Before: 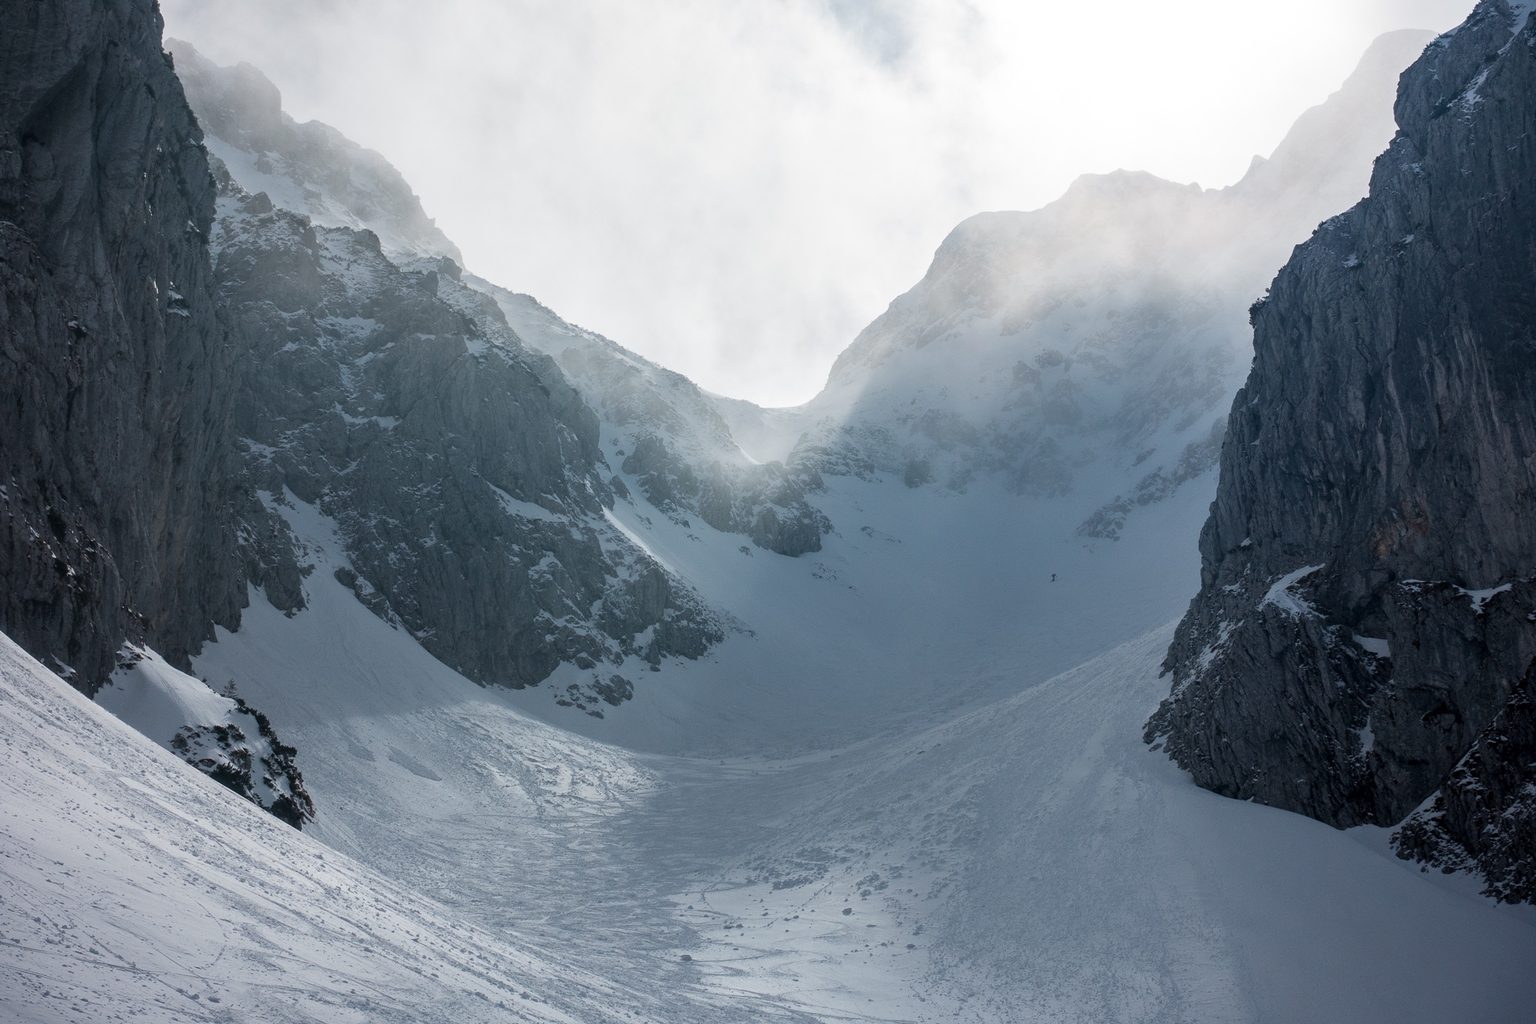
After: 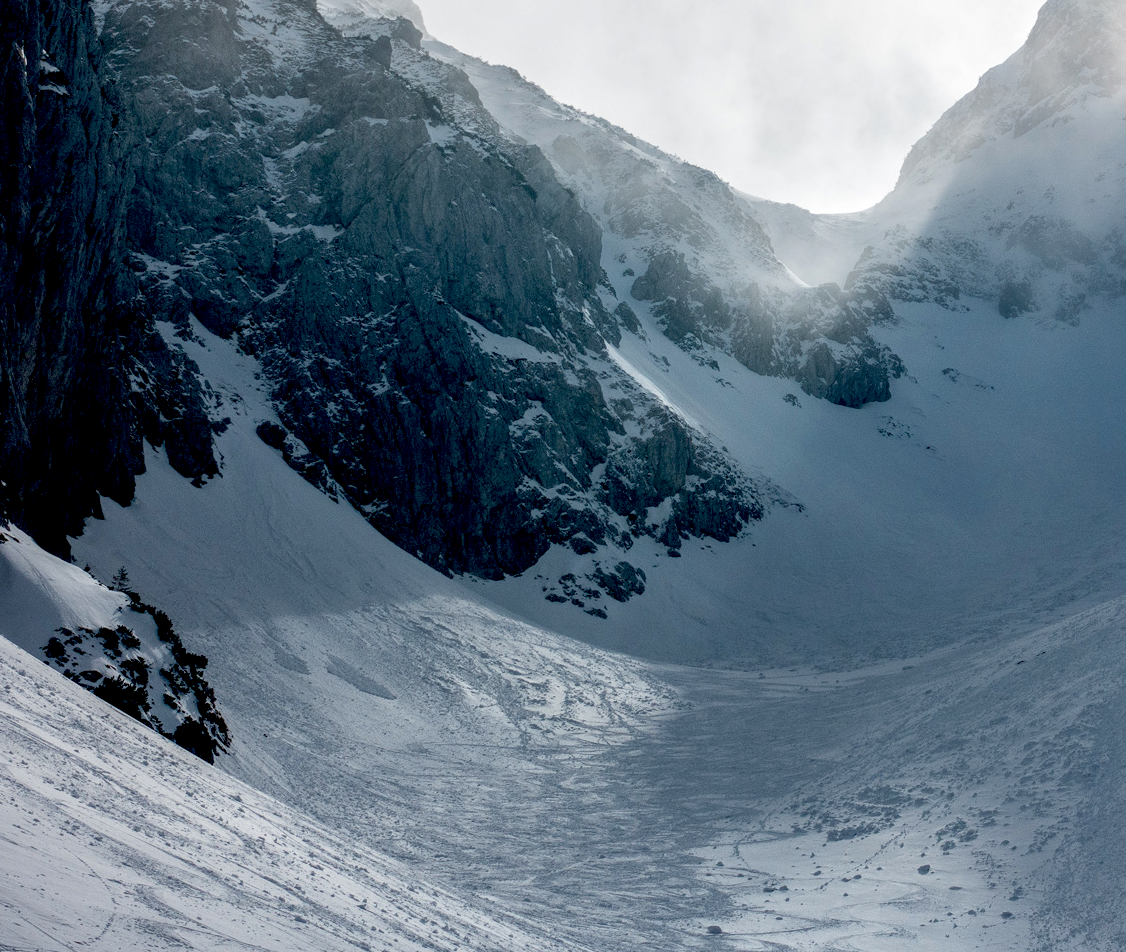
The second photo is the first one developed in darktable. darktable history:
local contrast: on, module defaults
exposure: black level correction 0.047, exposure 0.013 EV, compensate highlight preservation false
crop: left 8.966%, top 23.852%, right 34.699%, bottom 4.703%
